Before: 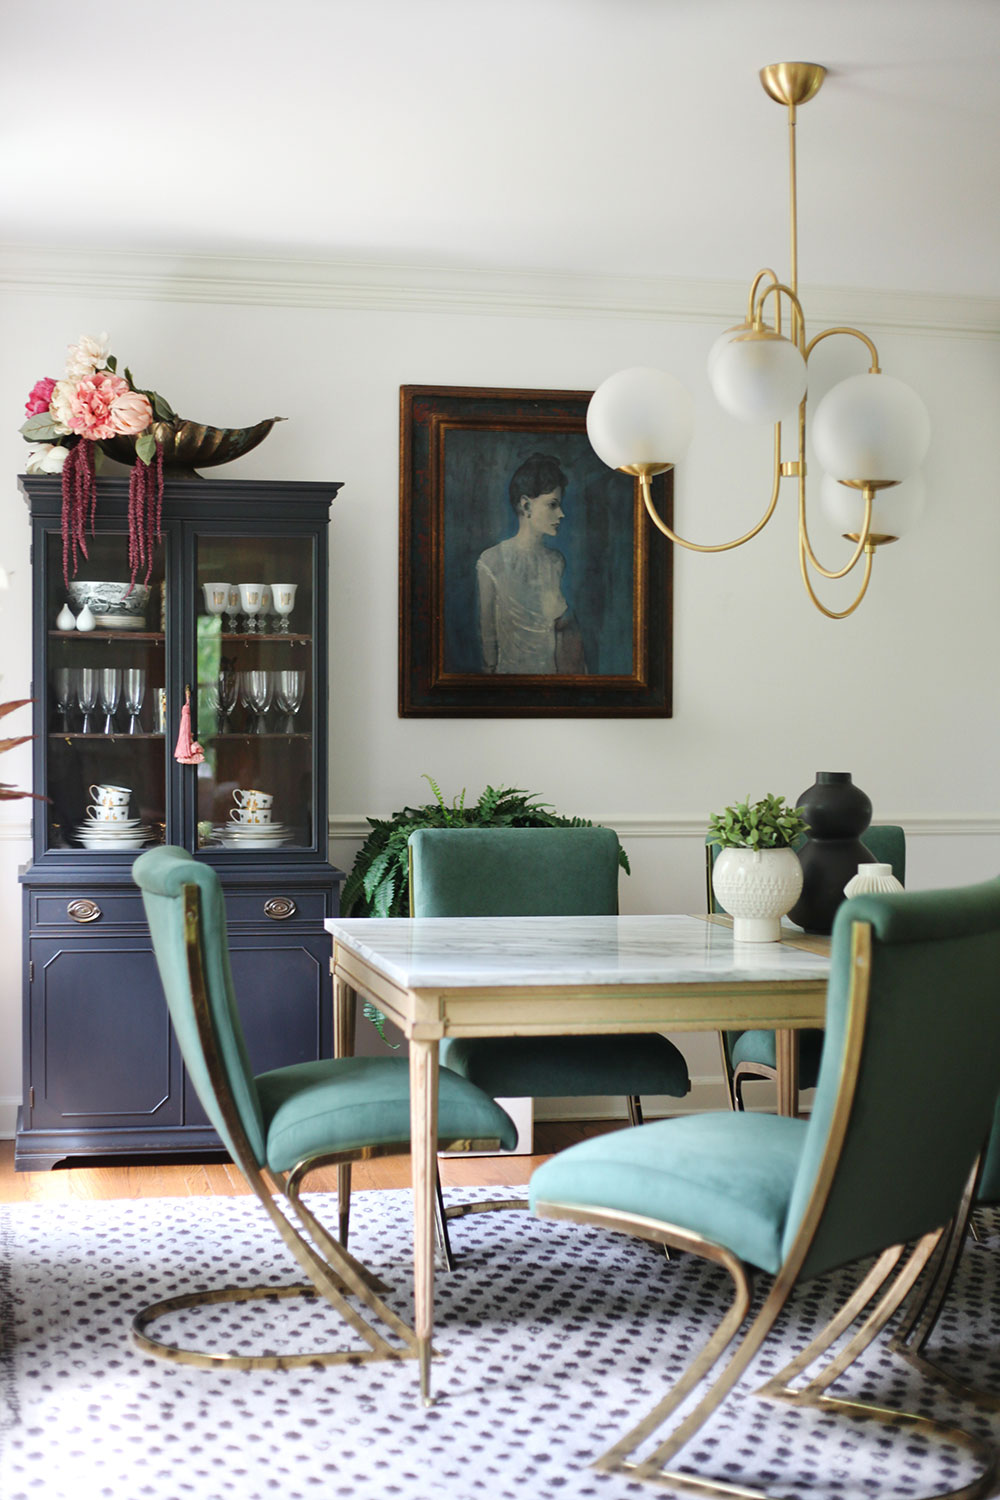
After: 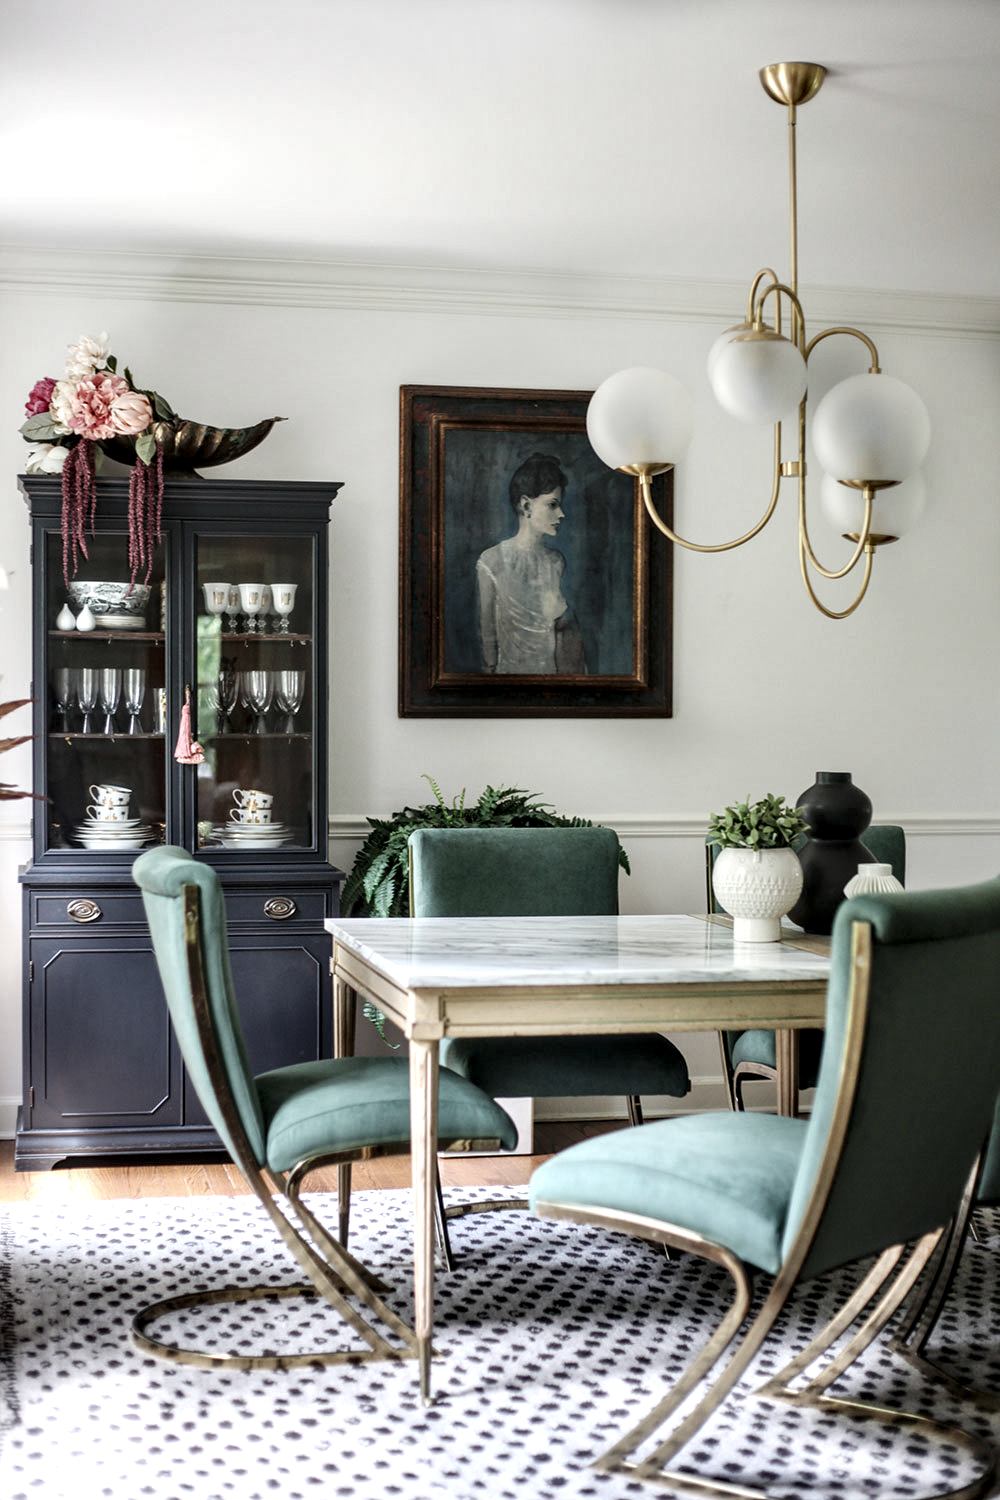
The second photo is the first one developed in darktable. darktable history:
contrast brightness saturation: contrast 0.098, saturation -0.292
local contrast: detail 161%
shadows and highlights: shadows 37.29, highlights -27.9, highlights color adjustment 72.79%, soften with gaussian
